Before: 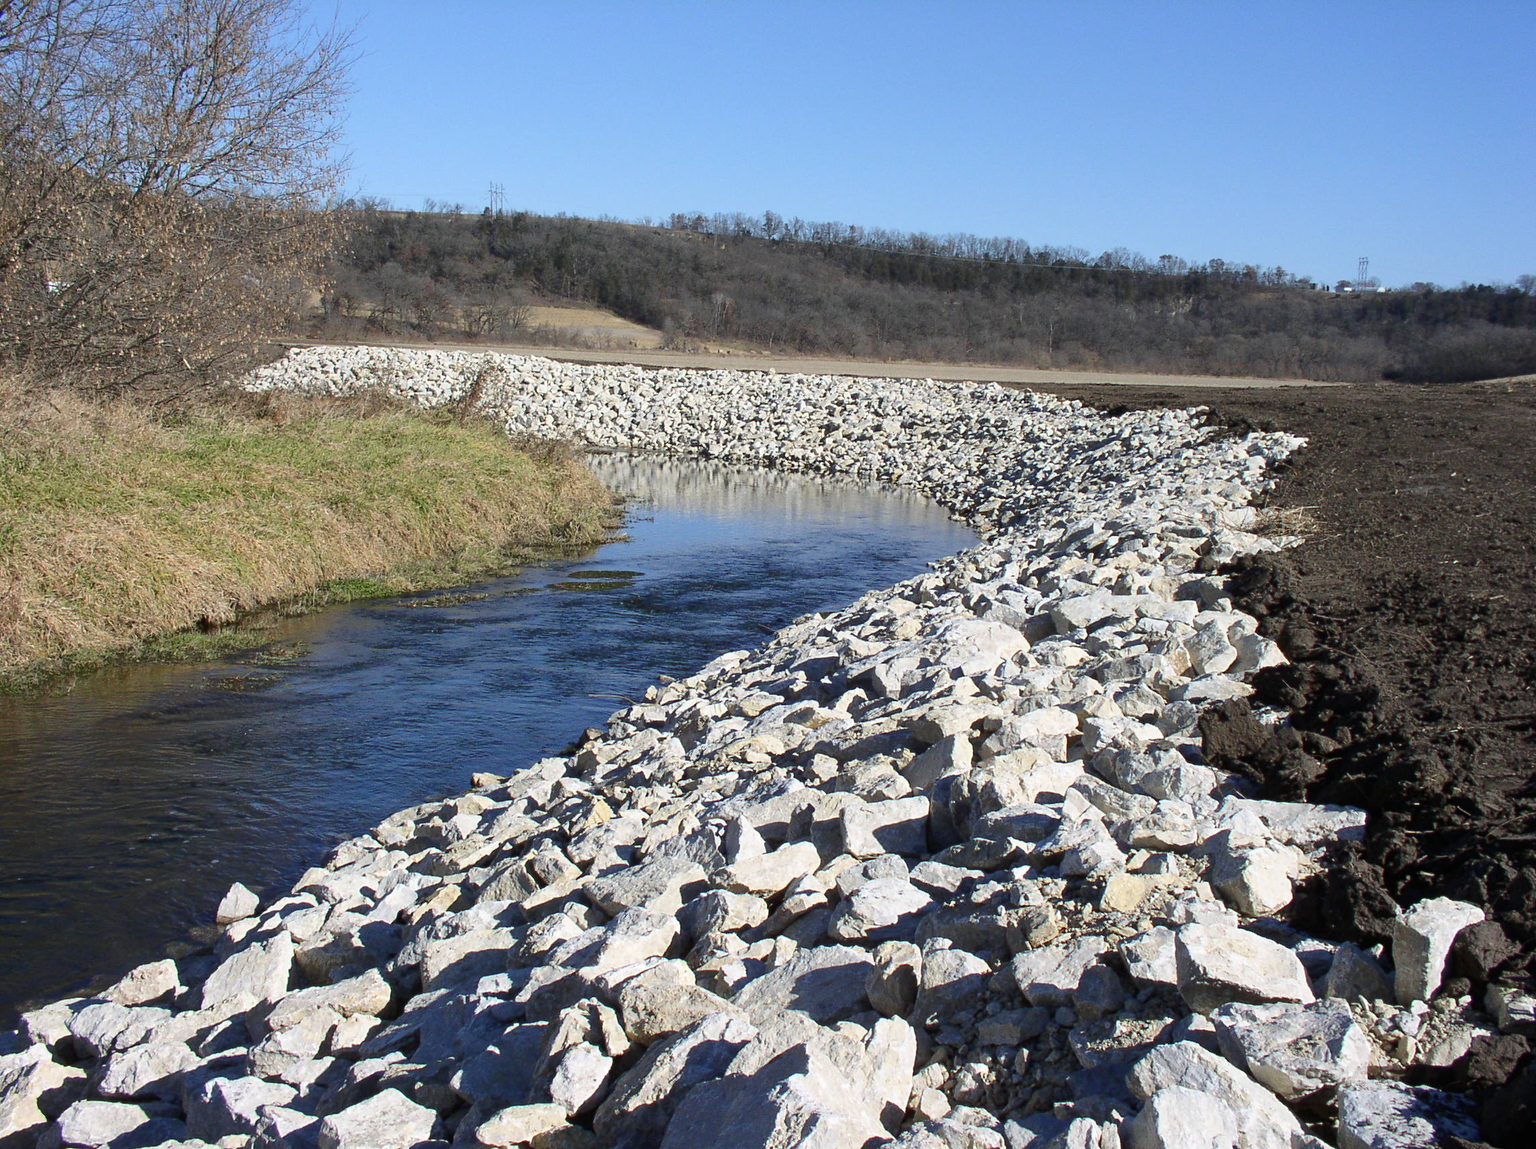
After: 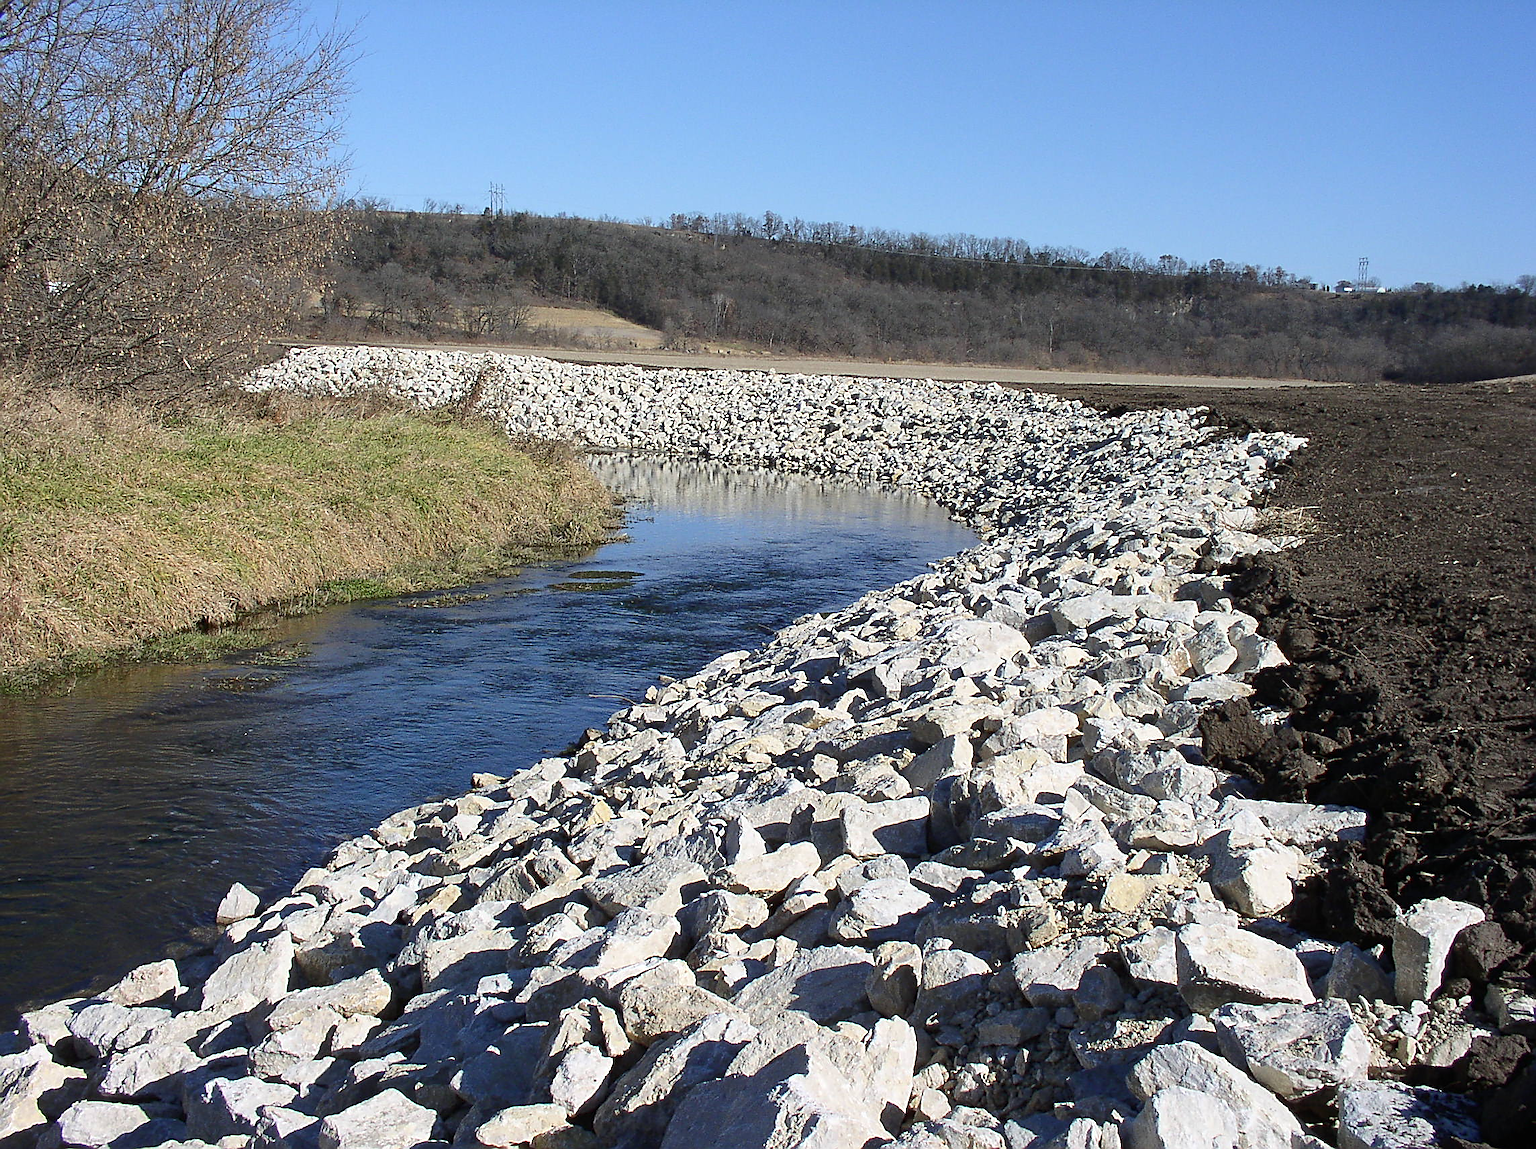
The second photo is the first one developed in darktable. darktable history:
sharpen: radius 1.385, amount 1.238, threshold 0.794
